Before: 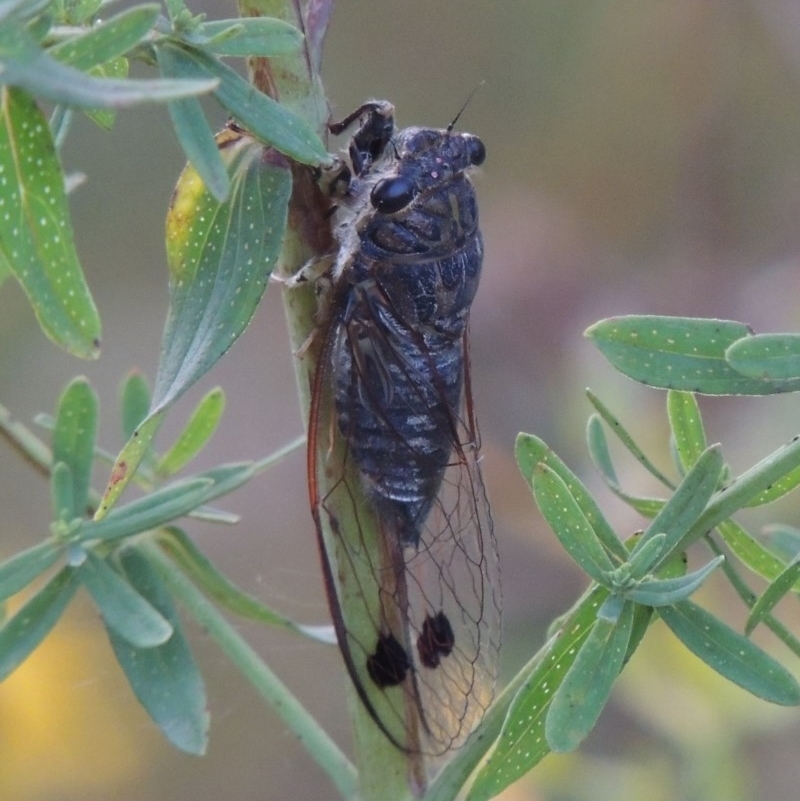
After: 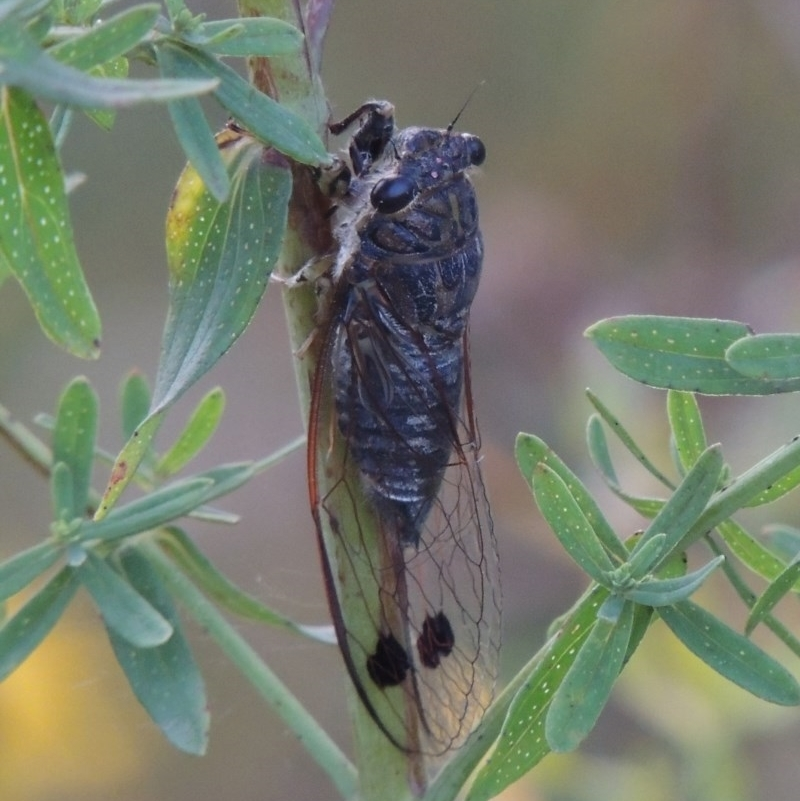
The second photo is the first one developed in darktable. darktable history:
exposure: exposure -0.043 EV, compensate highlight preservation false
